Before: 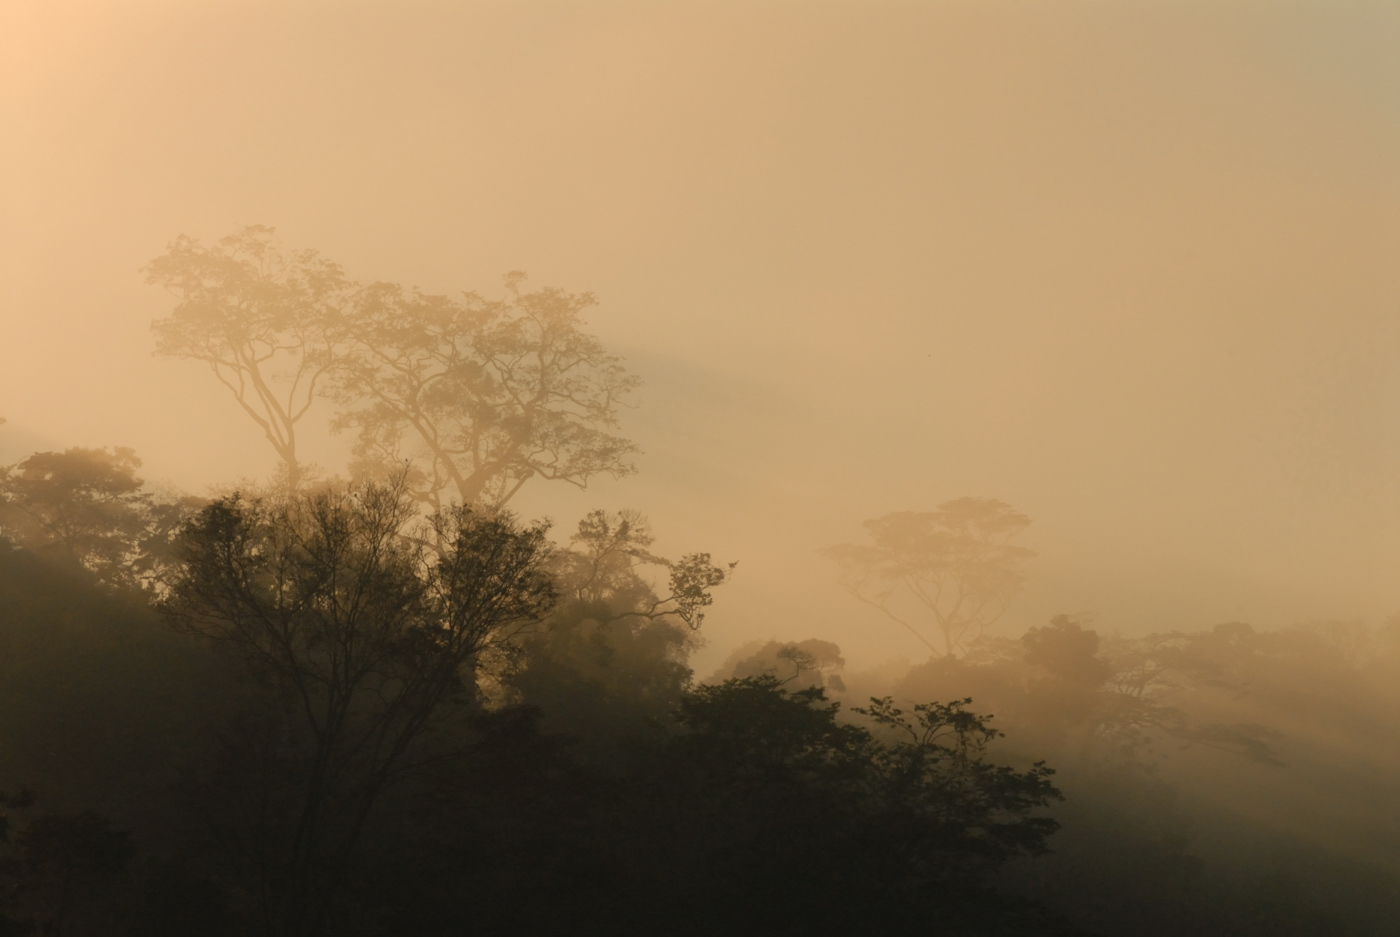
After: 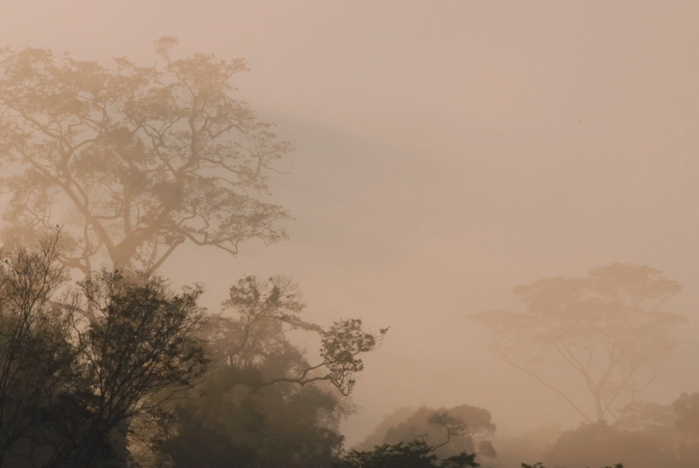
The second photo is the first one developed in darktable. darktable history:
crop: left 25%, top 25%, right 25%, bottom 25%
color calibration: illuminant as shot in camera, x 0.377, y 0.392, temperature 4169.3 K, saturation algorithm version 1 (2020)
